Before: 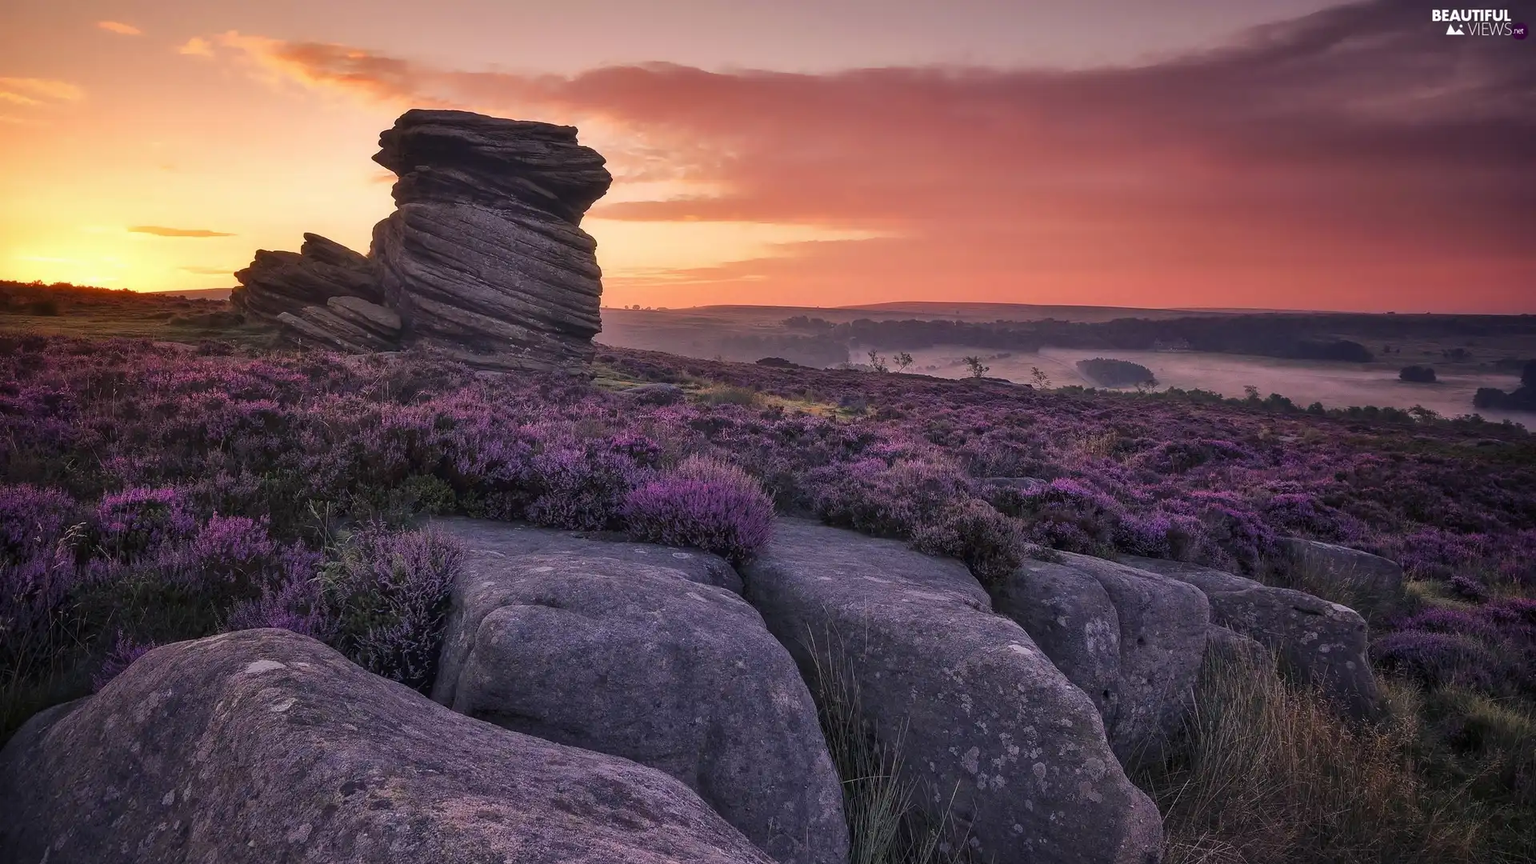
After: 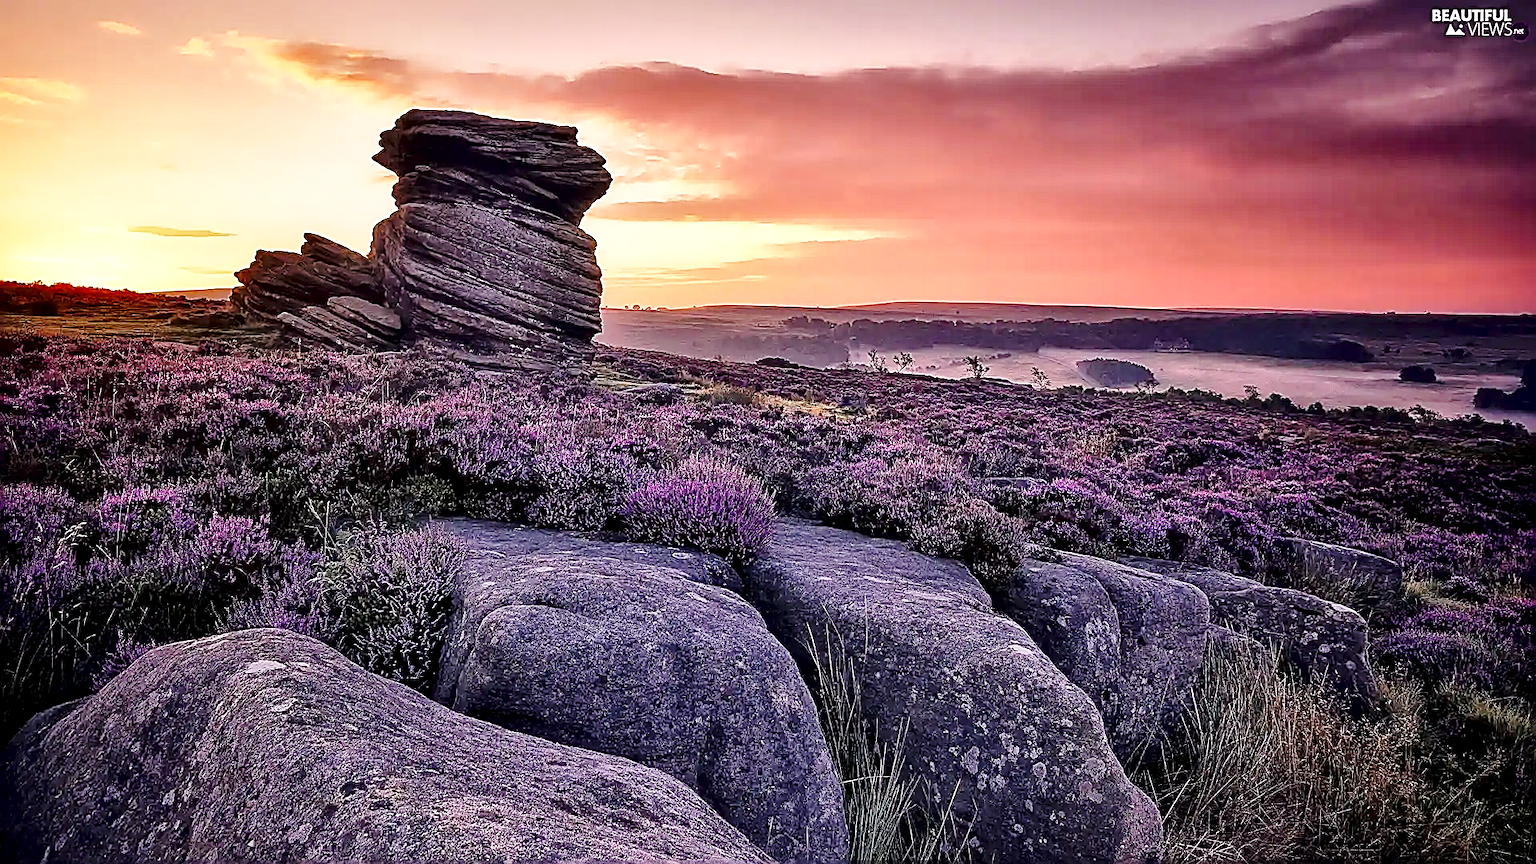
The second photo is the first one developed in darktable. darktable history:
base curve: curves: ch0 [(0, 0) (0.028, 0.03) (0.121, 0.232) (0.46, 0.748) (0.859, 0.968) (1, 1)], preserve colors none
exposure: black level correction 0.01, exposure 0.014 EV, compensate highlight preservation false
local contrast: mode bilateral grid, contrast 20, coarseness 50, detail 179%, midtone range 0.2
sharpen: amount 2
